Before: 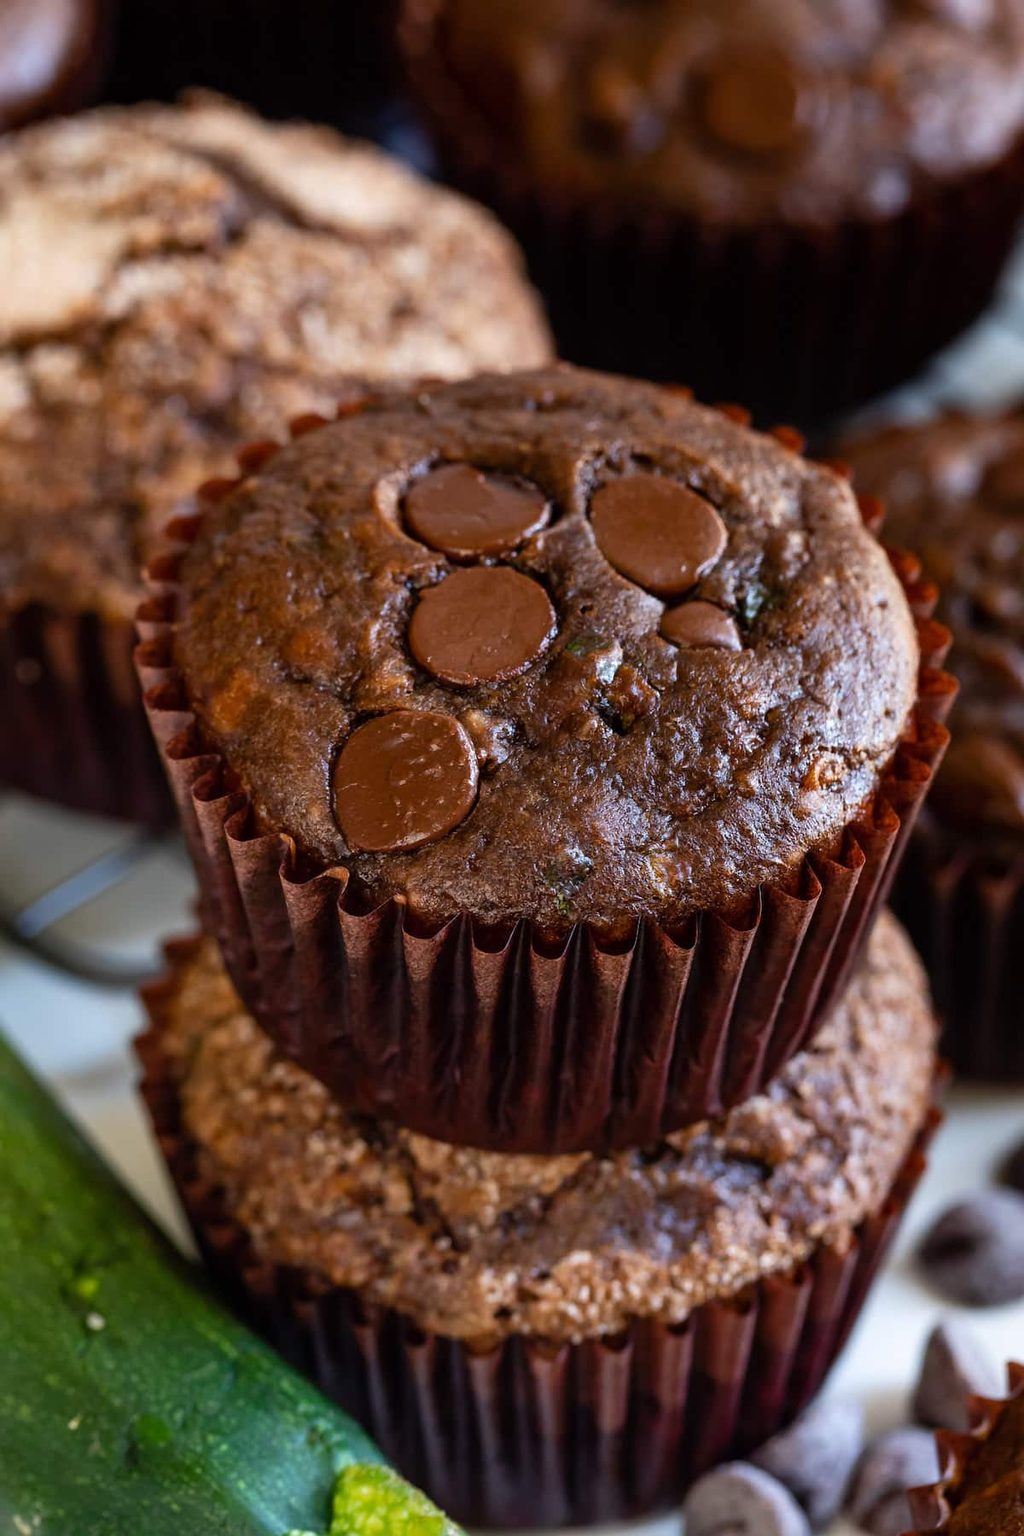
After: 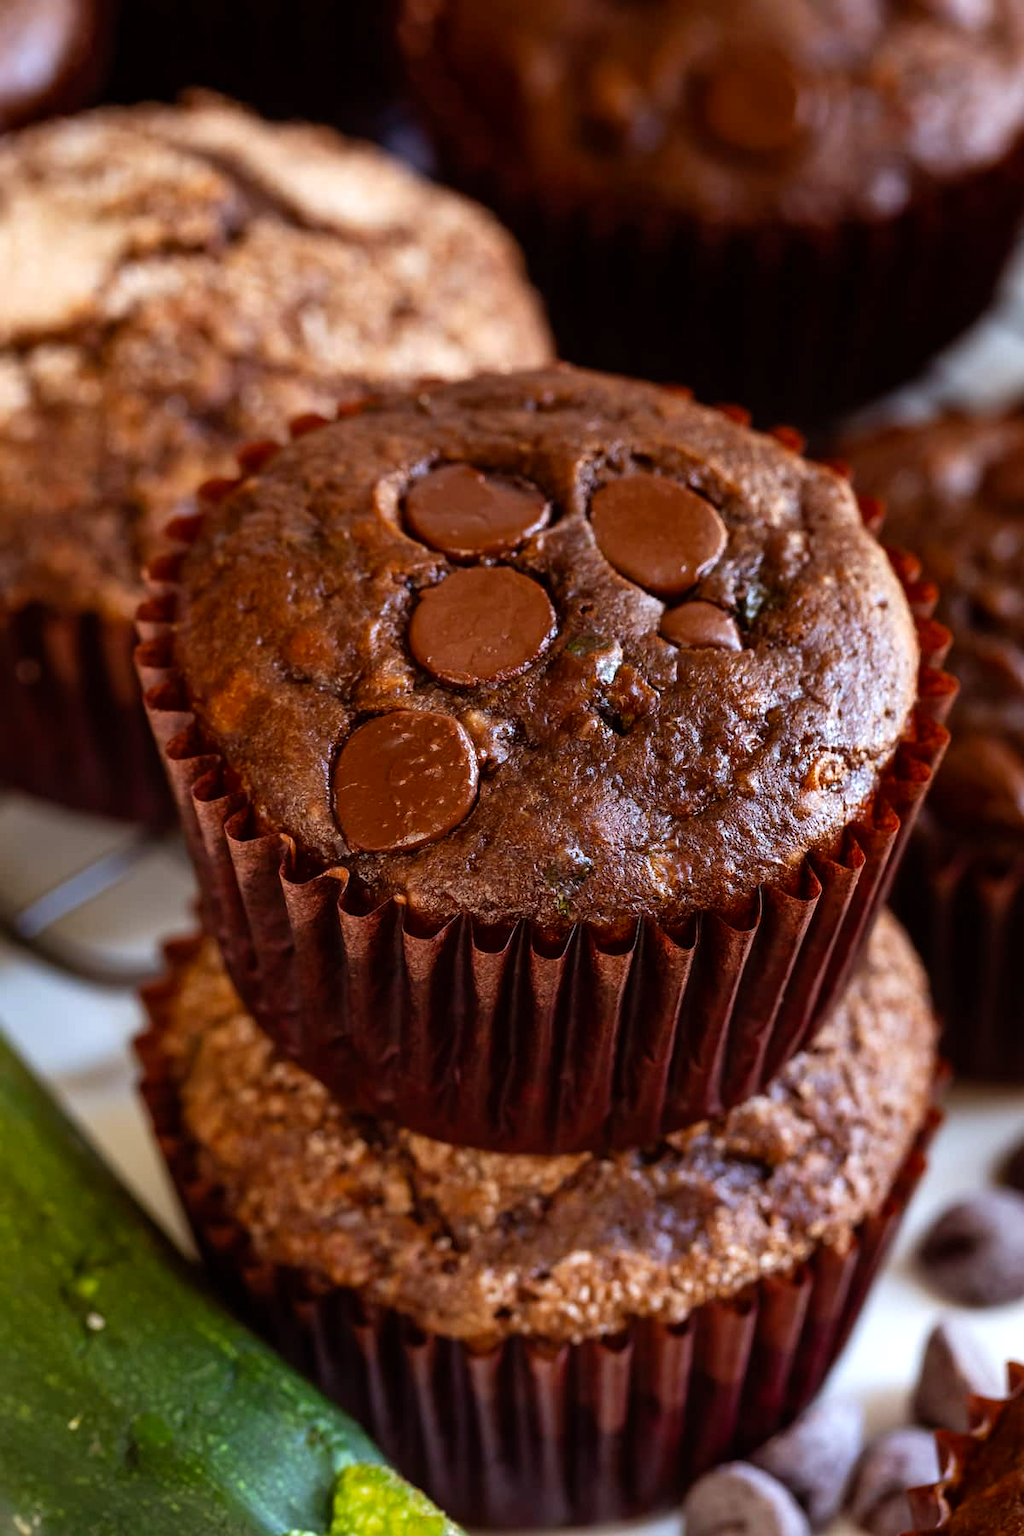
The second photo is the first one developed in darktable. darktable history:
exposure: exposure 0.2 EV, compensate highlight preservation false
rgb levels: mode RGB, independent channels, levels [[0, 0.5, 1], [0, 0.521, 1], [0, 0.536, 1]]
tone equalizer: on, module defaults
